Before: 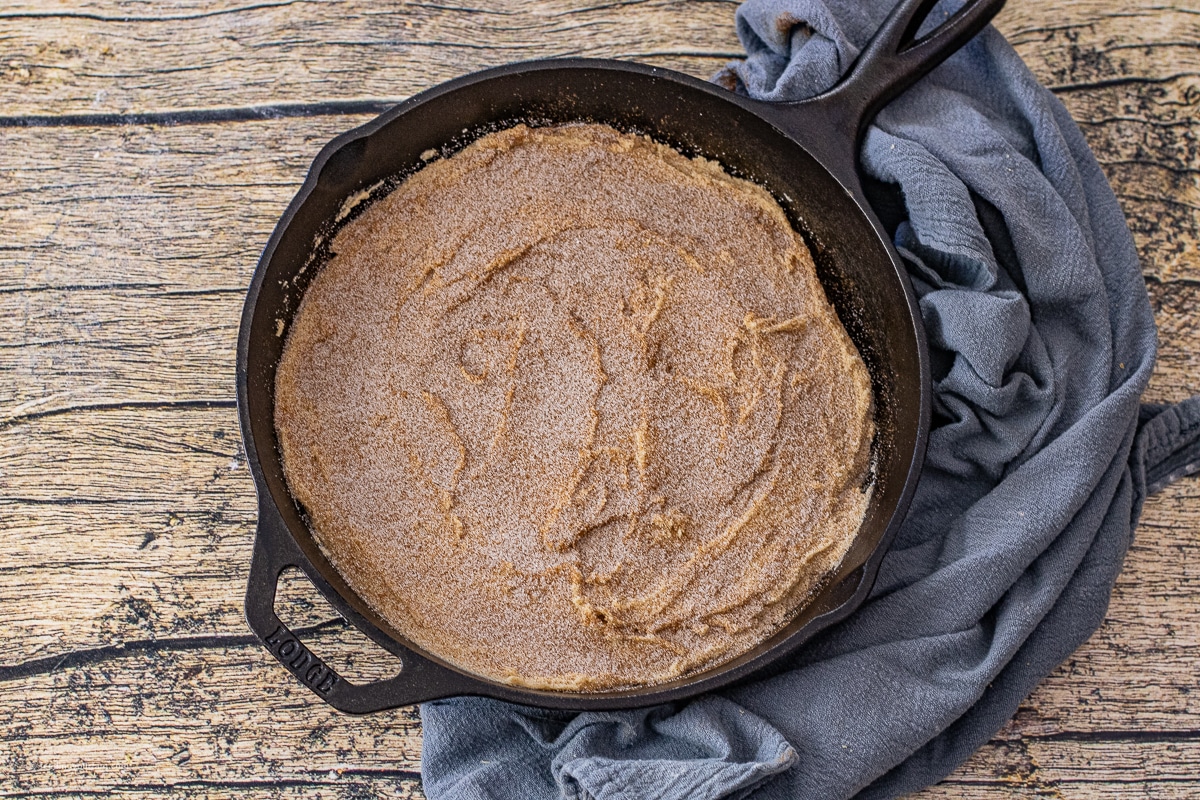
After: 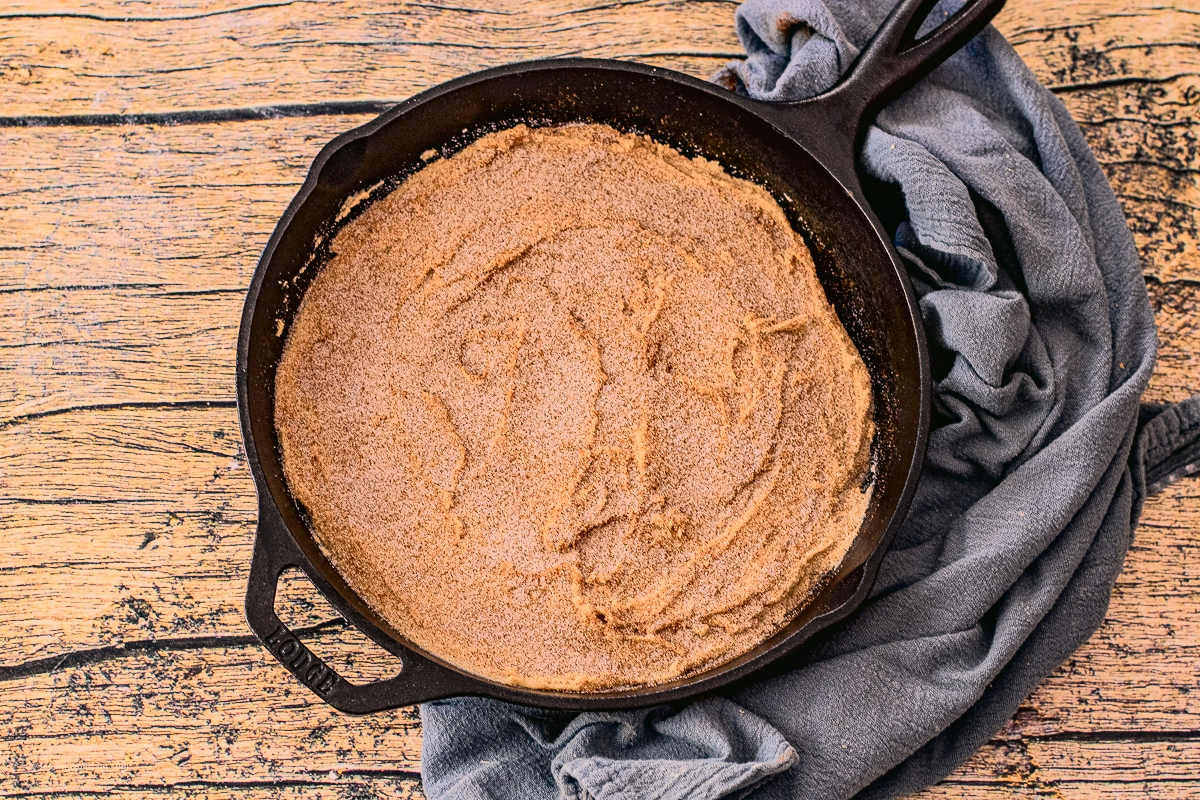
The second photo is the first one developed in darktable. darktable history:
tone curve: curves: ch0 [(0, 0.017) (0.091, 0.04) (0.296, 0.276) (0.439, 0.482) (0.64, 0.729) (0.785, 0.817) (0.995, 0.917)]; ch1 [(0, 0) (0.384, 0.365) (0.463, 0.447) (0.486, 0.474) (0.503, 0.497) (0.526, 0.52) (0.555, 0.564) (0.578, 0.589) (0.638, 0.66) (0.766, 0.773) (1, 1)]; ch2 [(0, 0) (0.374, 0.344) (0.446, 0.443) (0.501, 0.509) (0.528, 0.522) (0.569, 0.593) (0.61, 0.646) (0.666, 0.688) (1, 1)], color space Lab, independent channels, preserve colors none
white balance: red 1.127, blue 0.943
